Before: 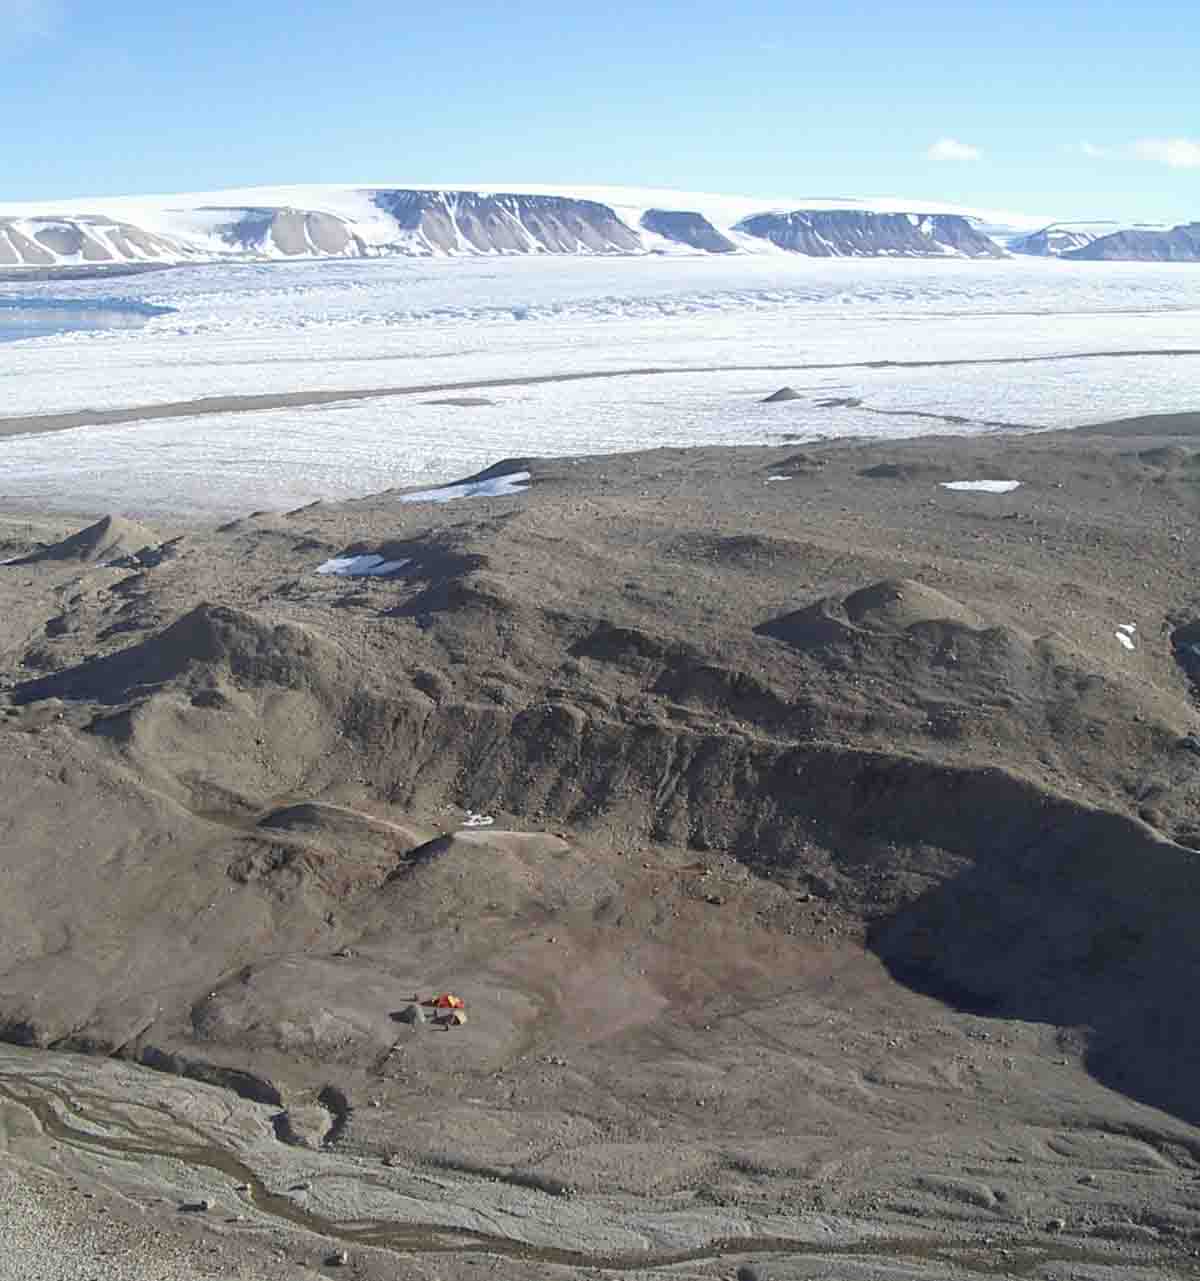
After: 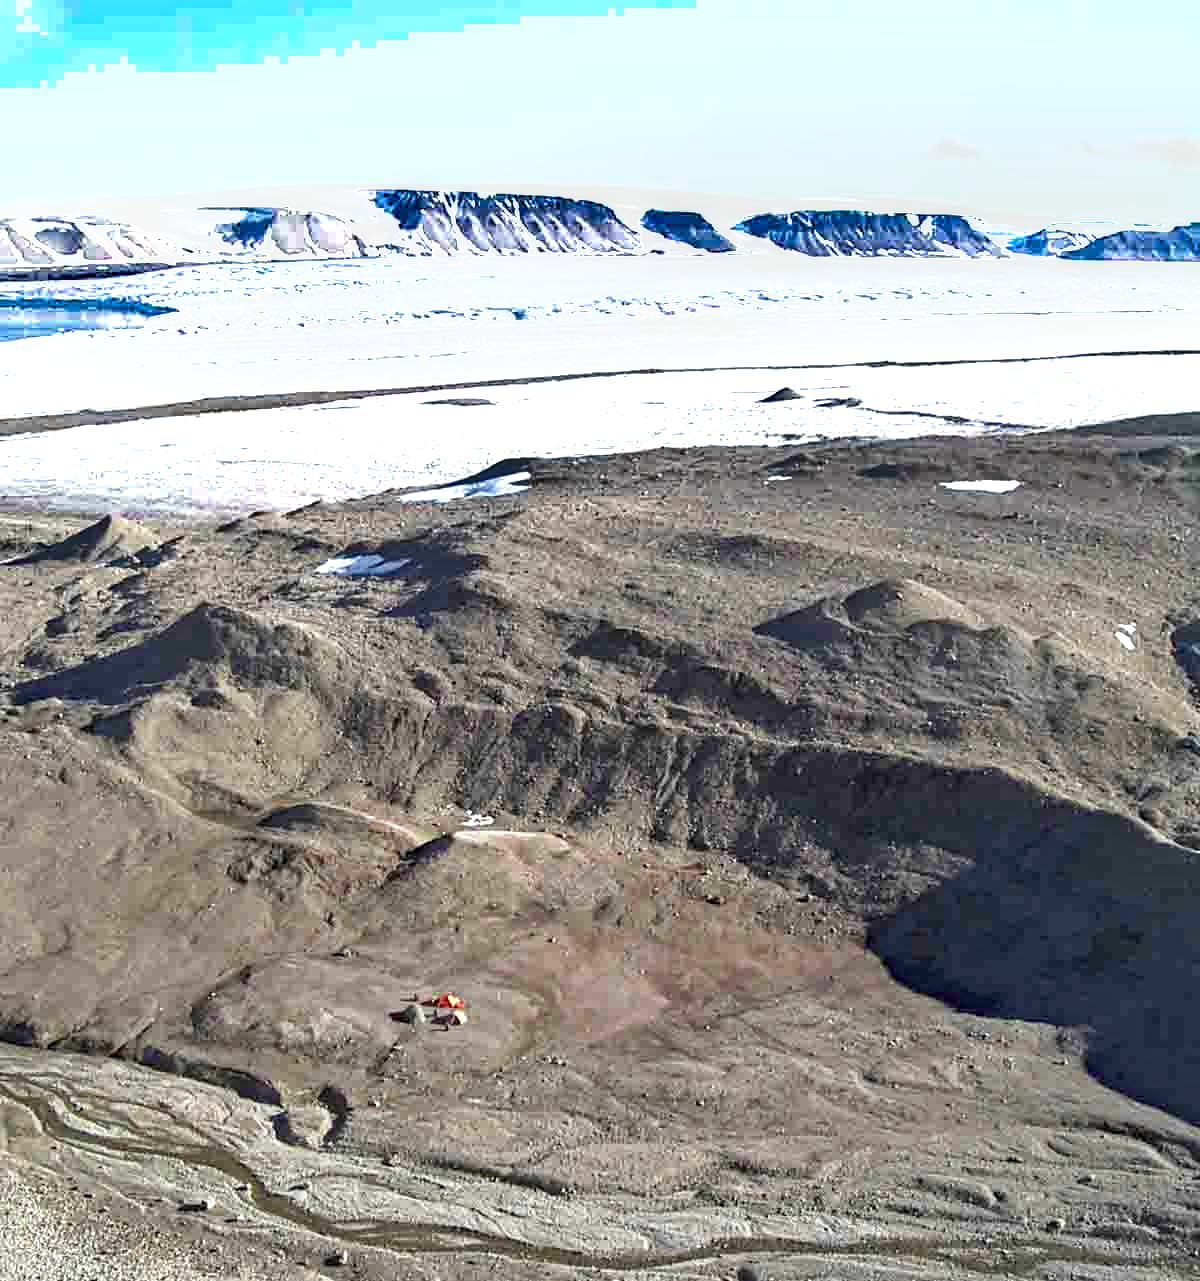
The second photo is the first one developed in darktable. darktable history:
exposure: exposure 1 EV, compensate highlight preservation false
shadows and highlights: shadows 43.42, white point adjustment -1.34, highlights color adjustment 42.52%, soften with gaussian
local contrast: highlights 28%, shadows 77%, midtone range 0.749
haze removal: strength 0.297, distance 0.253, compatibility mode true, adaptive false
